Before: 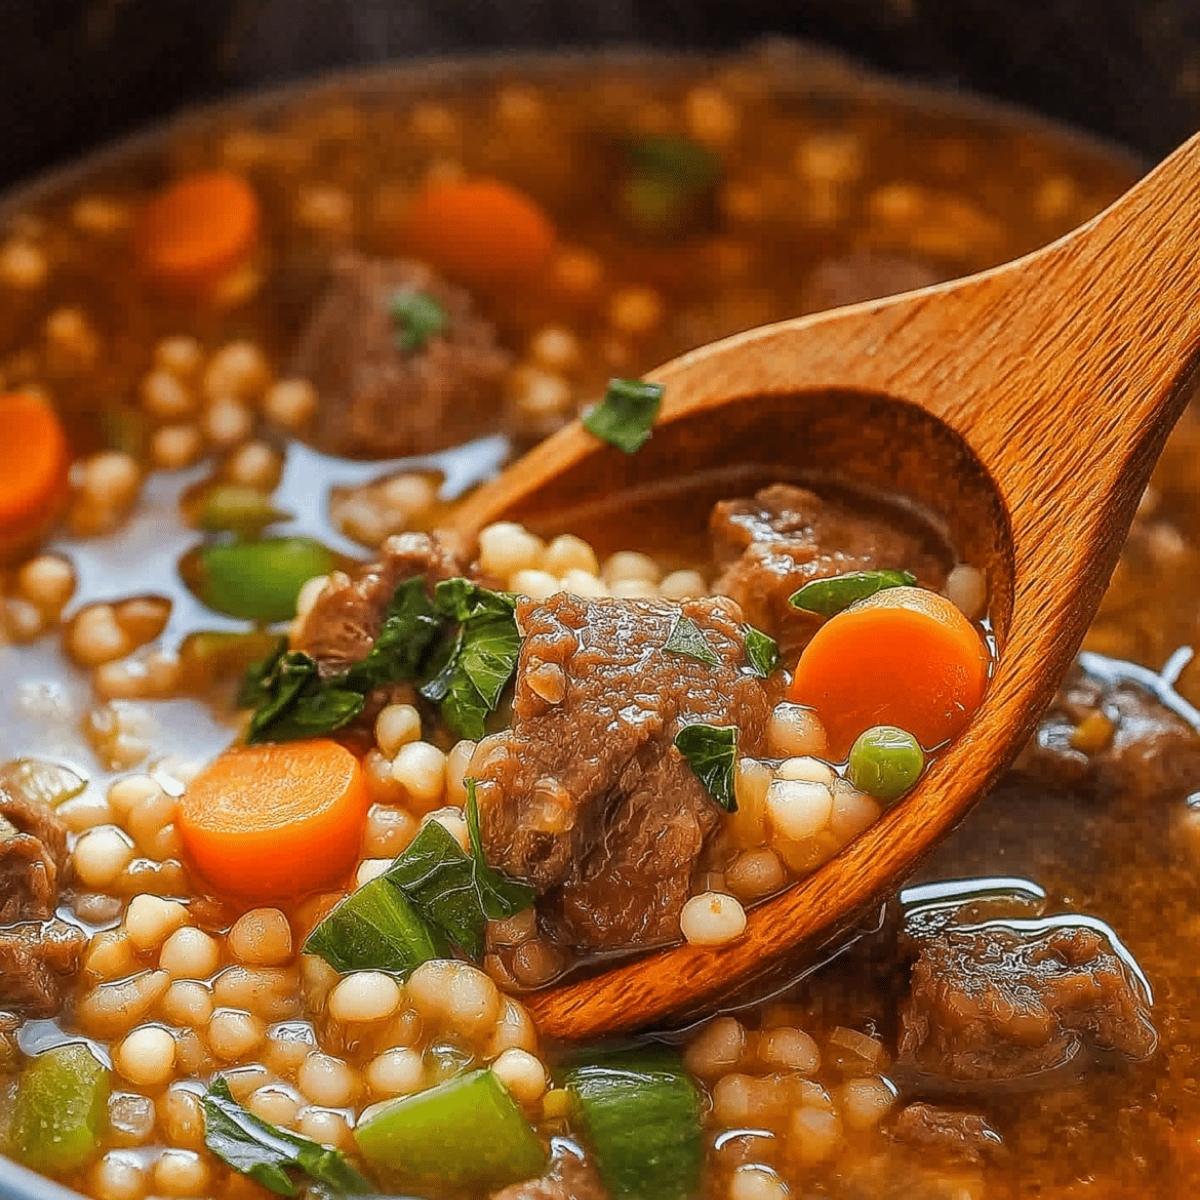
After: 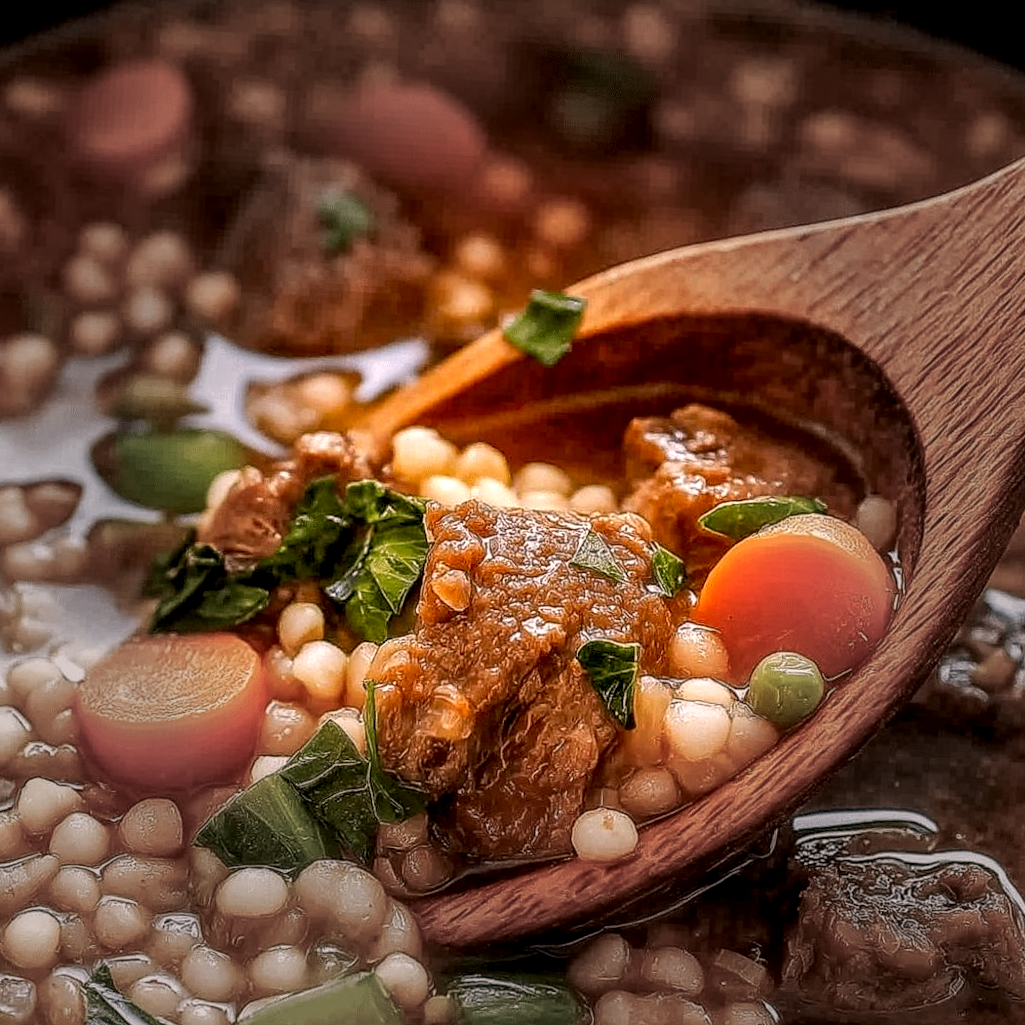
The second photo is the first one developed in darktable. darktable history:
crop and rotate: angle -3.27°, left 5.211%, top 5.211%, right 4.607%, bottom 4.607%
local contrast: highlights 59%, detail 145%
vignetting: fall-off start 40%, fall-off radius 40%
exposure: black level correction 0.009, exposure 0.014 EV, compensate highlight preservation false
color correction: highlights a* 12.23, highlights b* 5.41
